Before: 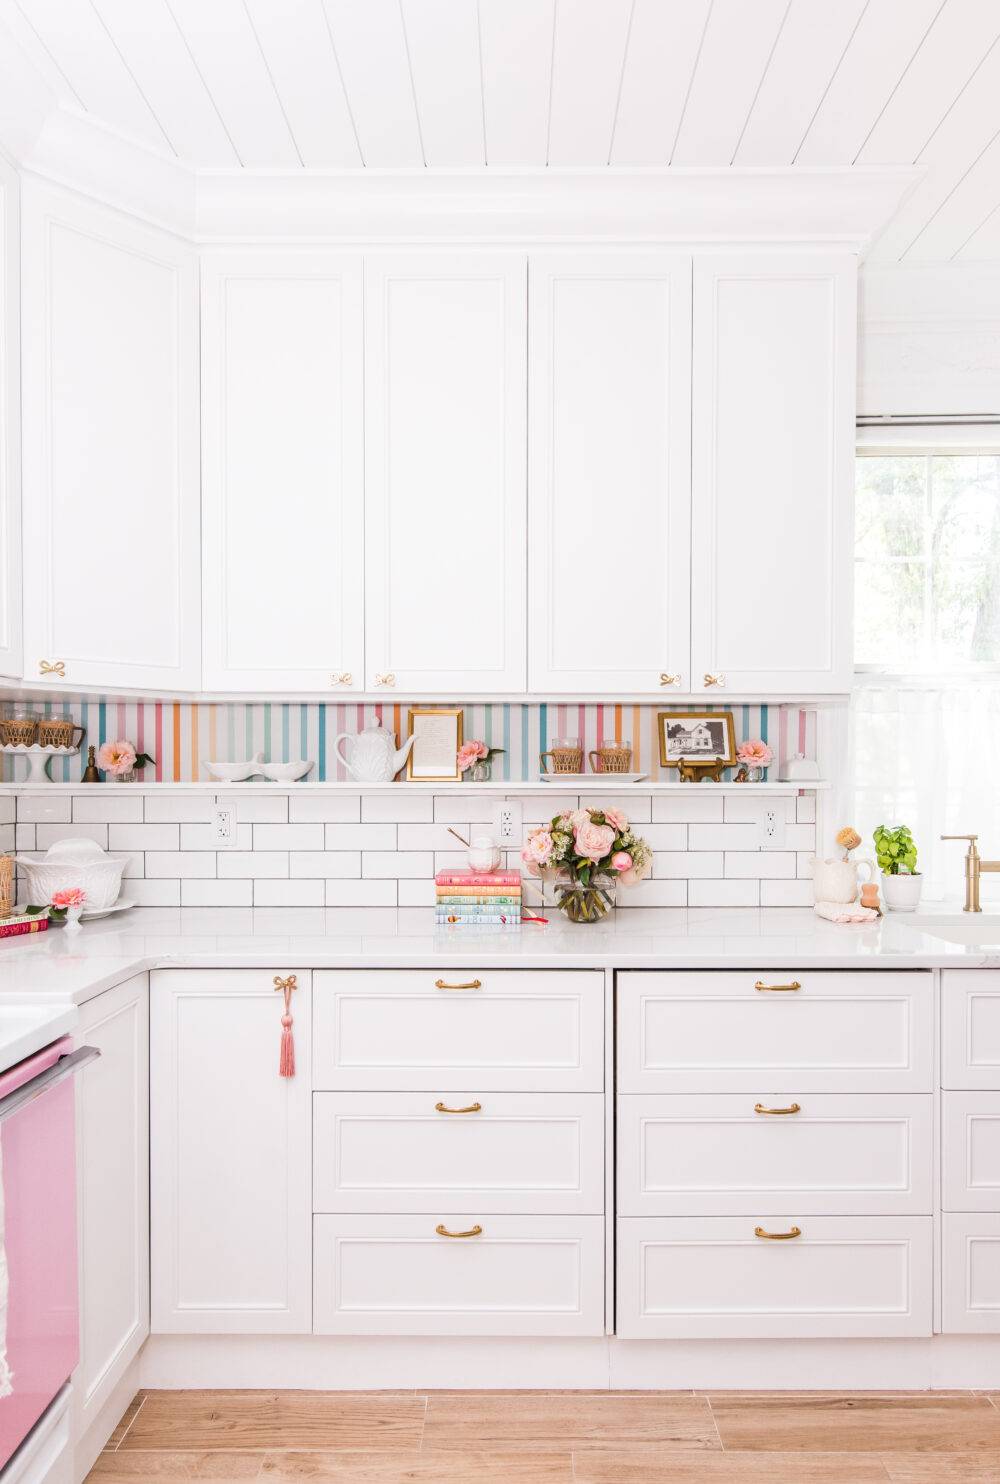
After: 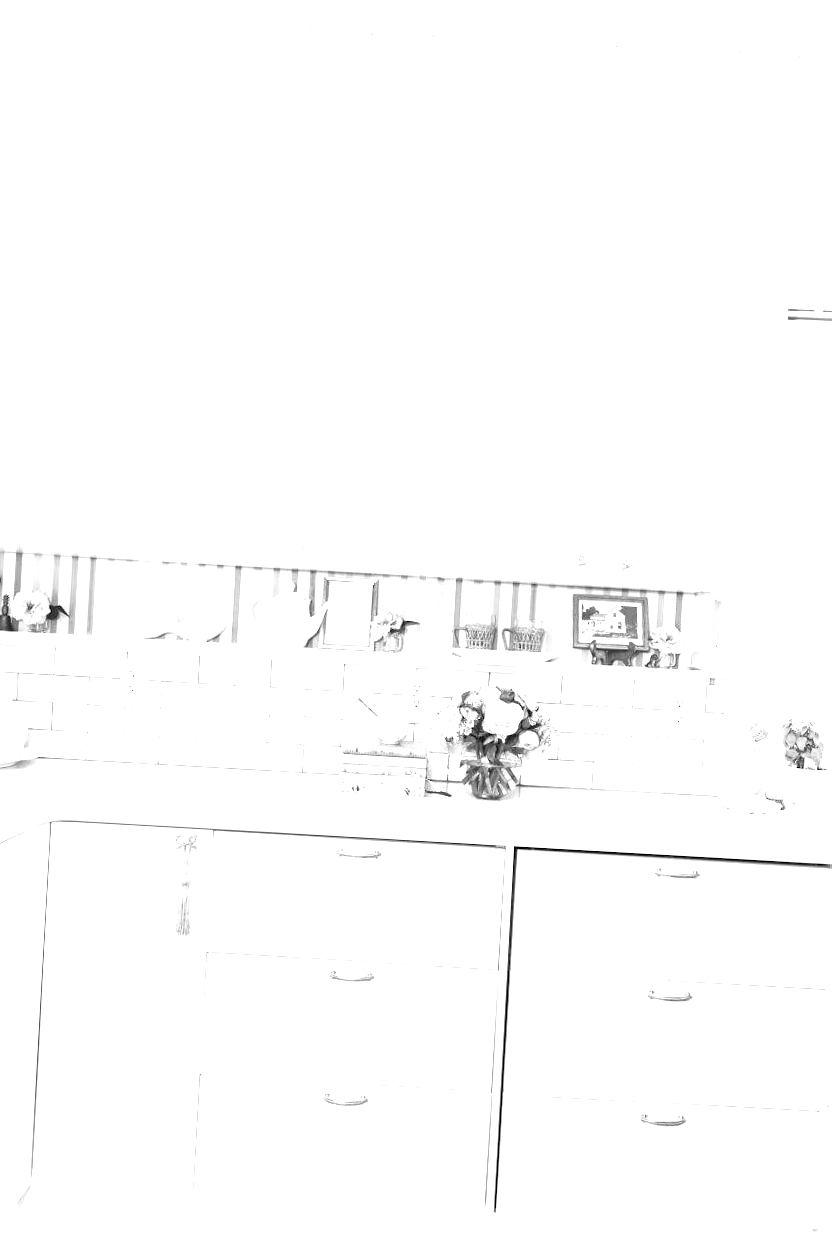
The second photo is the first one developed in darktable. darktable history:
crop and rotate: angle -3.27°, left 5.211%, top 5.211%, right 4.607%, bottom 4.607%
monochrome: a 0, b 0, size 0.5, highlights 0.57
exposure: black level correction 0, exposure 1.388 EV, compensate exposure bias true, compensate highlight preservation false
